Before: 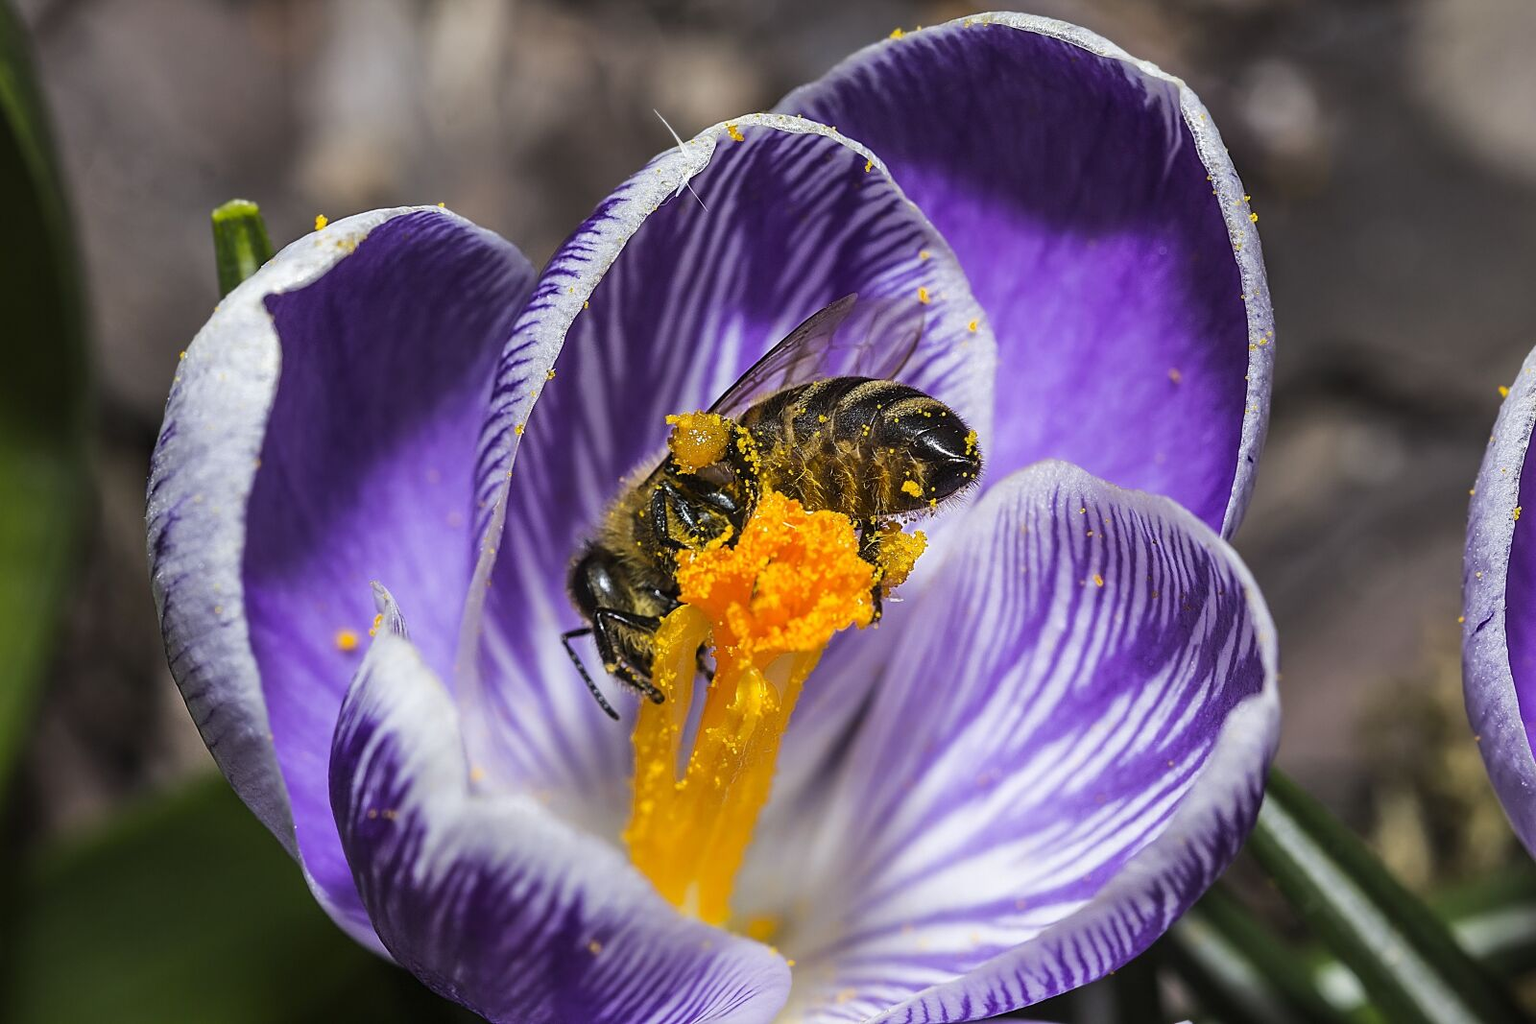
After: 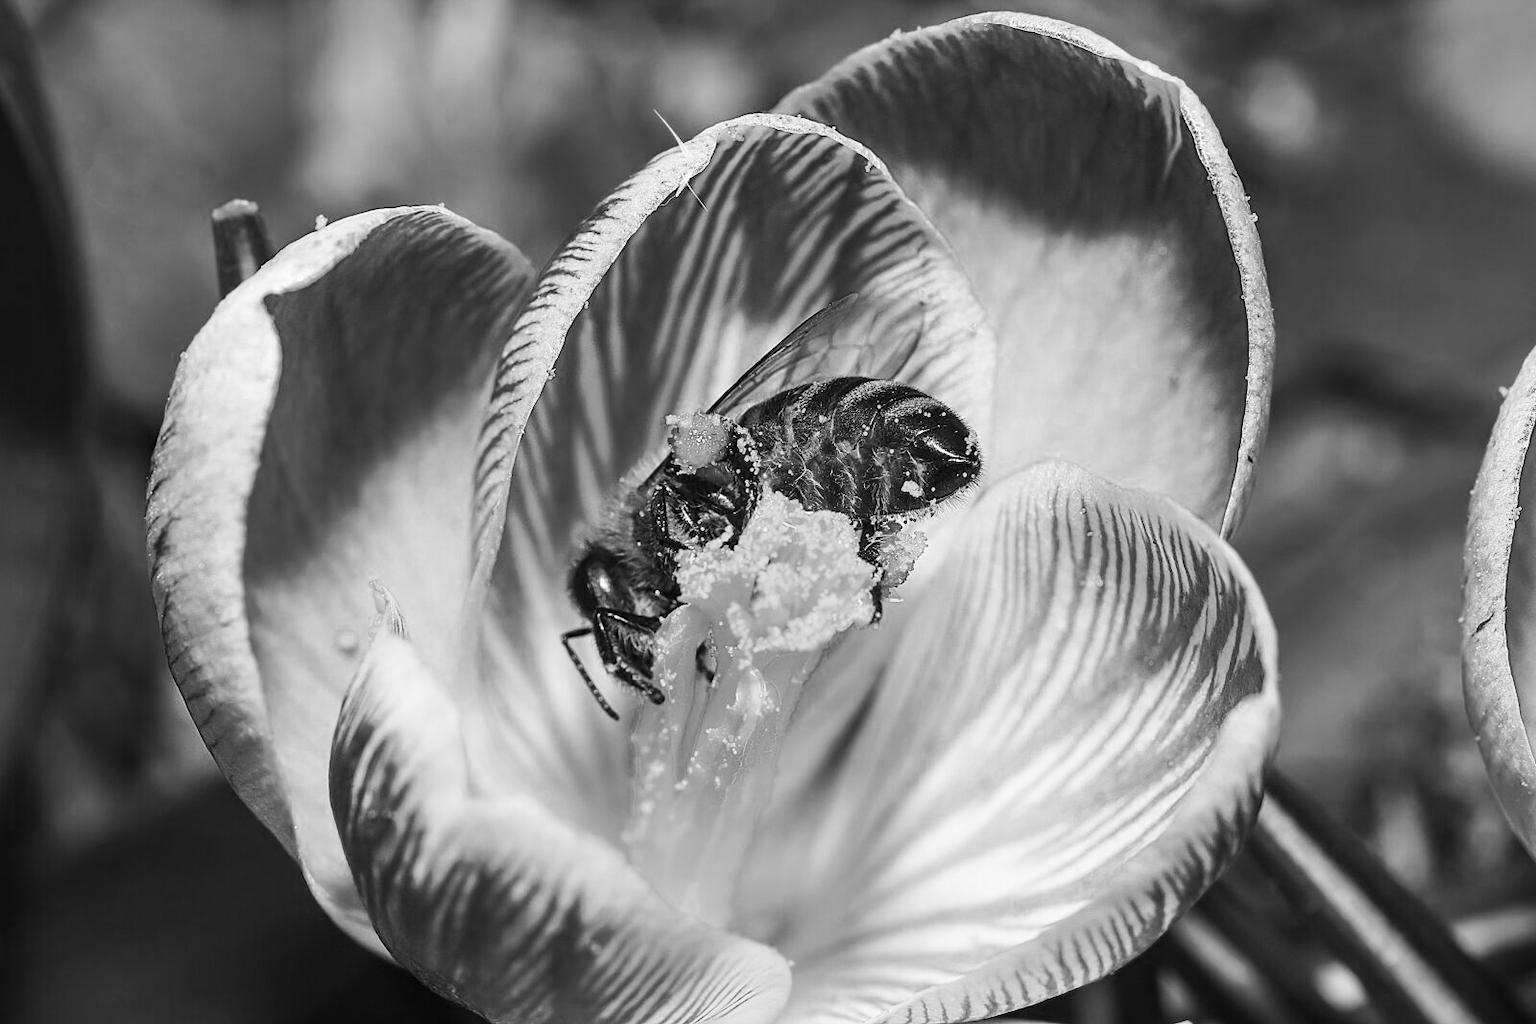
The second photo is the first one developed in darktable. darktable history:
tone curve: curves: ch0 [(0, 0) (0.003, 0.003) (0.011, 0.011) (0.025, 0.024) (0.044, 0.043) (0.069, 0.067) (0.1, 0.096) (0.136, 0.131) (0.177, 0.171) (0.224, 0.216) (0.277, 0.266) (0.335, 0.322) (0.399, 0.384) (0.468, 0.45) (0.543, 0.547) (0.623, 0.626) (0.709, 0.712) (0.801, 0.802) (0.898, 0.898) (1, 1)], preserve colors none
color look up table: target L [96.19, 87.05, 76.62, 90.59, 84.2, 88.83, 82.05, 83.48, 51.62, 63.98, 67.75, 55.15, 56.71, 37.41, 26.21, 16.59, 200, 100, 80.97, 79.52, 73.68, 74.42, 67.37, 53.58, 37.41, 27.09, 3.023, 93.05, 89.18, 84.2, 65.5, 78.8, 73.32, 85.99, 74.42, 88.12, 76.25, 42.78, 57.87, 44.82, 39.07, 13.71, 94.8, 93.05, 82.41, 83.48, 59.41, 59.41, 8.248], target a [0 ×42, 0.001, 0 ×6], target b [0 ×49], num patches 49
